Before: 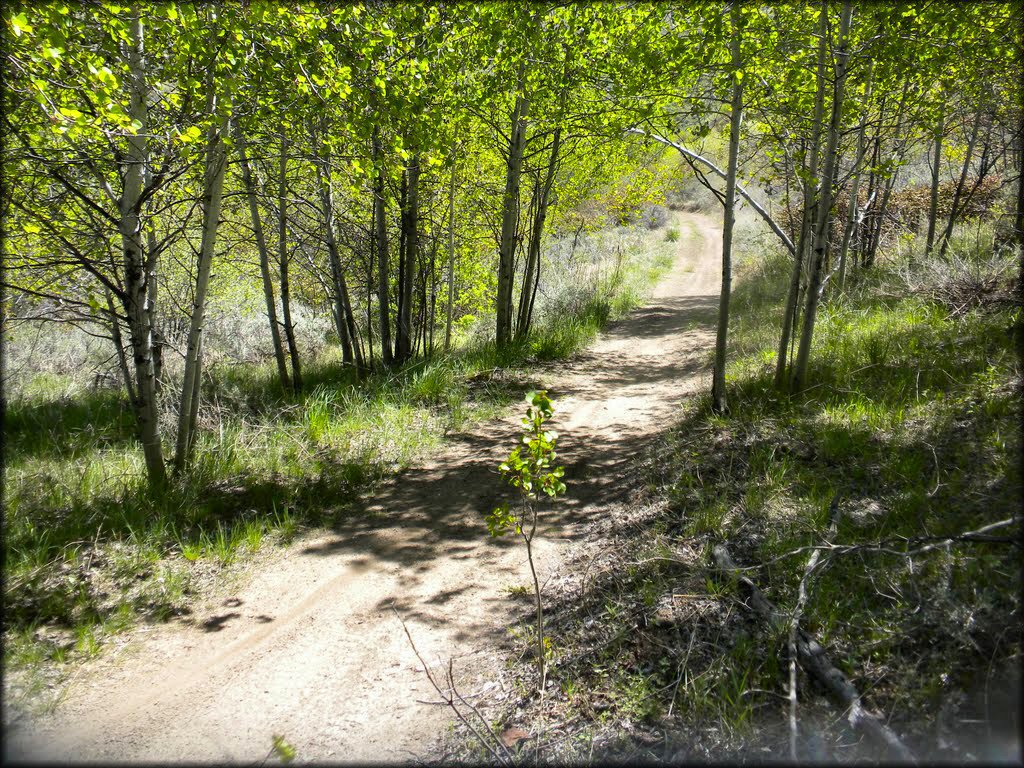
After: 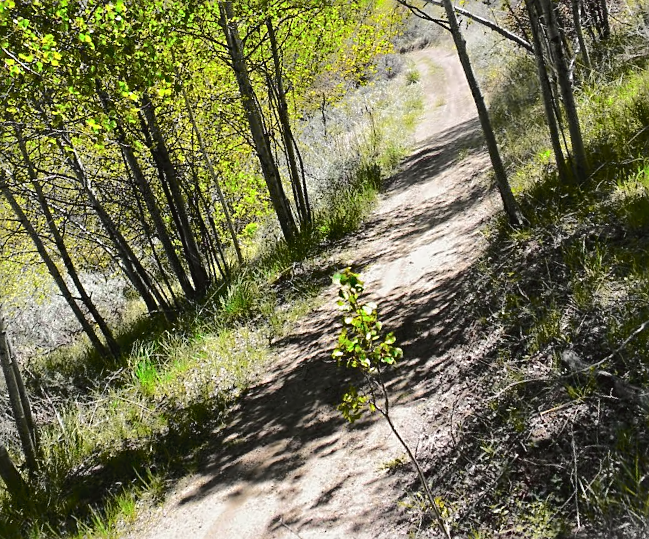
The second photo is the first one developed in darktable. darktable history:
sharpen: on, module defaults
crop and rotate: angle 20.72°, left 6.755%, right 3.975%, bottom 1.143%
tone curve: curves: ch0 [(0, 0.032) (0.094, 0.08) (0.265, 0.208) (0.41, 0.417) (0.485, 0.524) (0.638, 0.673) (0.845, 0.828) (0.994, 0.964)]; ch1 [(0, 0) (0.161, 0.092) (0.37, 0.302) (0.437, 0.456) (0.469, 0.482) (0.498, 0.504) (0.576, 0.583) (0.644, 0.638) (0.725, 0.765) (1, 1)]; ch2 [(0, 0) (0.352, 0.403) (0.45, 0.469) (0.502, 0.504) (0.54, 0.521) (0.589, 0.576) (1, 1)], color space Lab, independent channels
